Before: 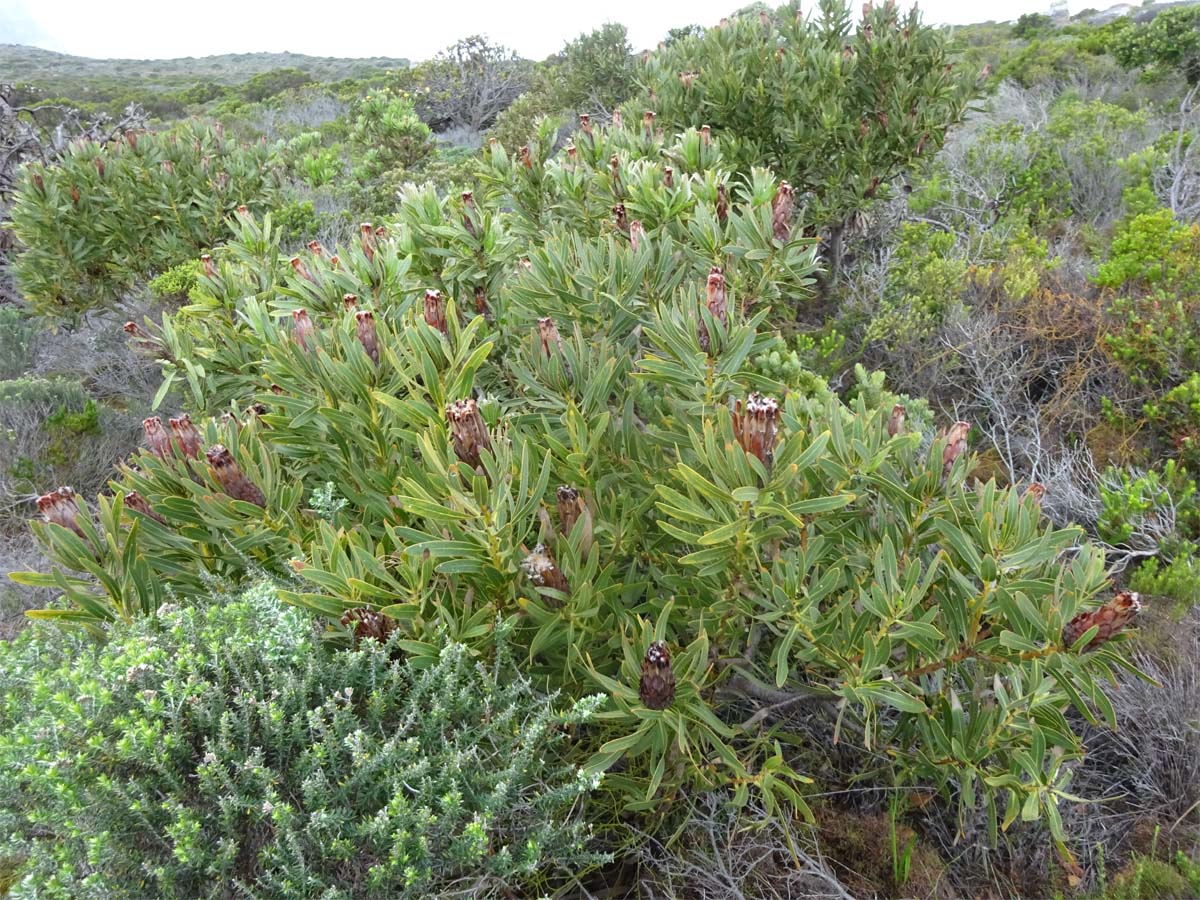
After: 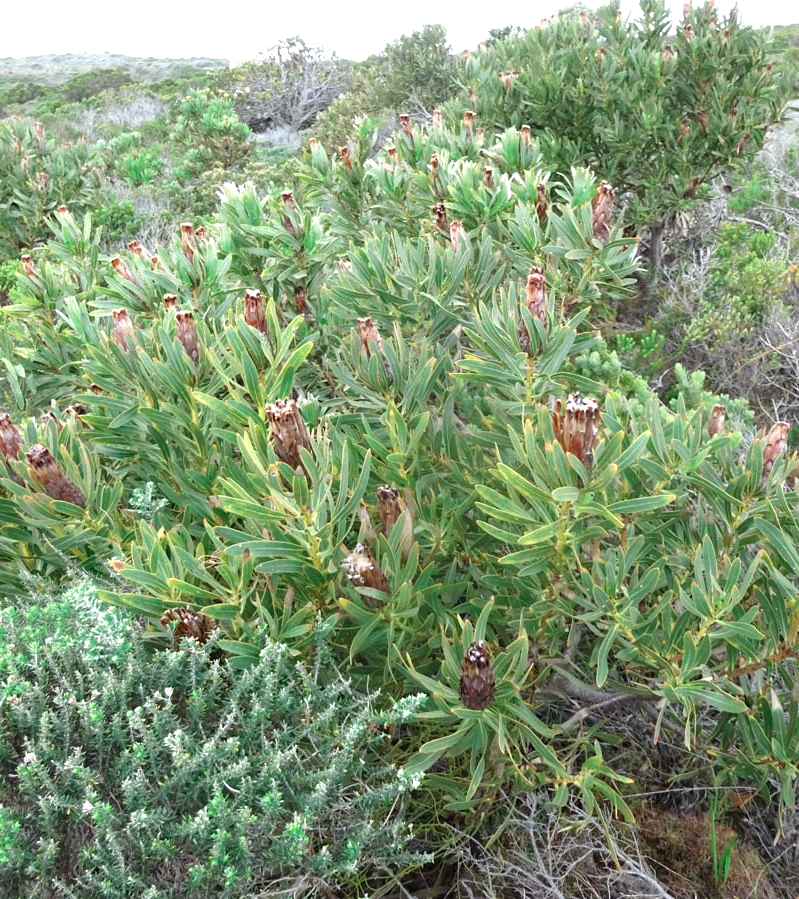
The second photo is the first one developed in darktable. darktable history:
color zones: curves: ch0 [(0, 0.5) (0.125, 0.4) (0.25, 0.5) (0.375, 0.4) (0.5, 0.4) (0.625, 0.6) (0.75, 0.6) (0.875, 0.5)]; ch1 [(0, 0.4) (0.125, 0.5) (0.25, 0.4) (0.375, 0.4) (0.5, 0.4) (0.625, 0.4) (0.75, 0.5) (0.875, 0.4)]; ch2 [(0, 0.6) (0.125, 0.5) (0.25, 0.5) (0.375, 0.6) (0.5, 0.6) (0.625, 0.5) (0.75, 0.5) (0.875, 0.5)]
exposure: black level correction 0.001, exposure 0.675 EV, compensate highlight preservation false
crop and rotate: left 15.055%, right 18.278%
